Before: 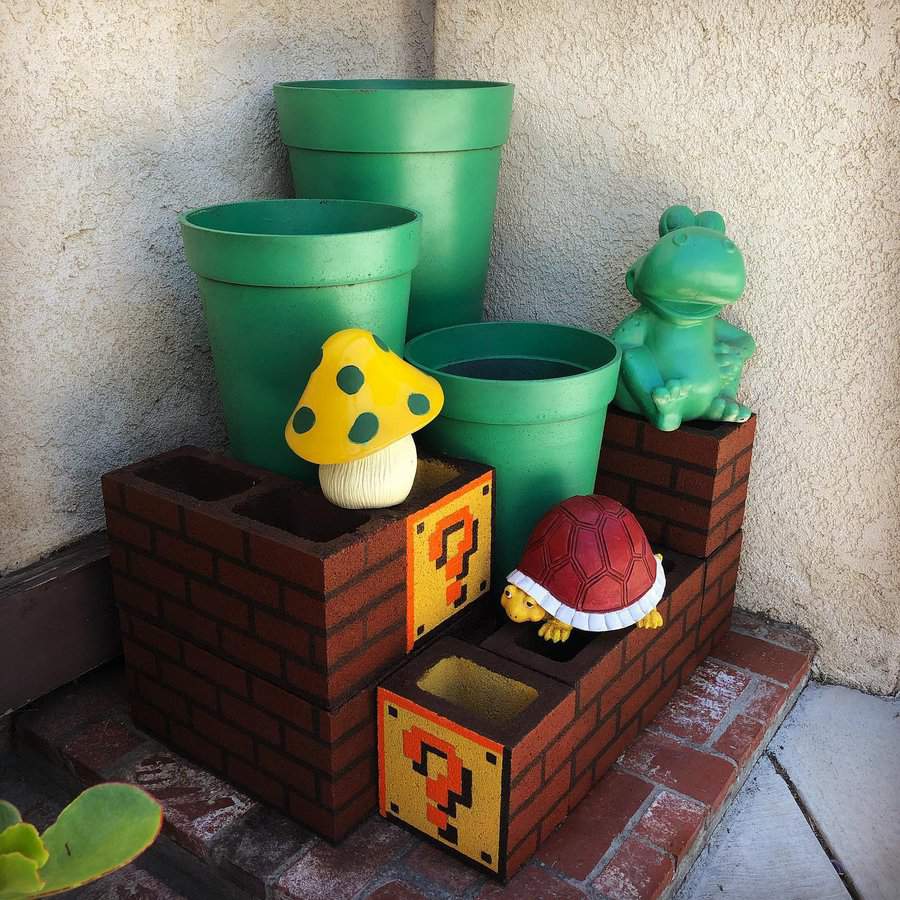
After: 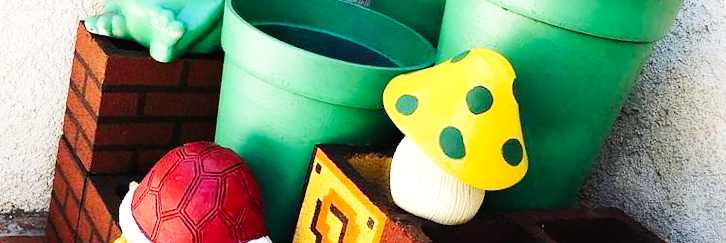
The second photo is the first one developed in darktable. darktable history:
base curve: curves: ch0 [(0, 0.003) (0.001, 0.002) (0.006, 0.004) (0.02, 0.022) (0.048, 0.086) (0.094, 0.234) (0.162, 0.431) (0.258, 0.629) (0.385, 0.8) (0.548, 0.918) (0.751, 0.988) (1, 1)], preserve colors none
crop and rotate: angle 16.12°, top 30.835%, bottom 35.653%
